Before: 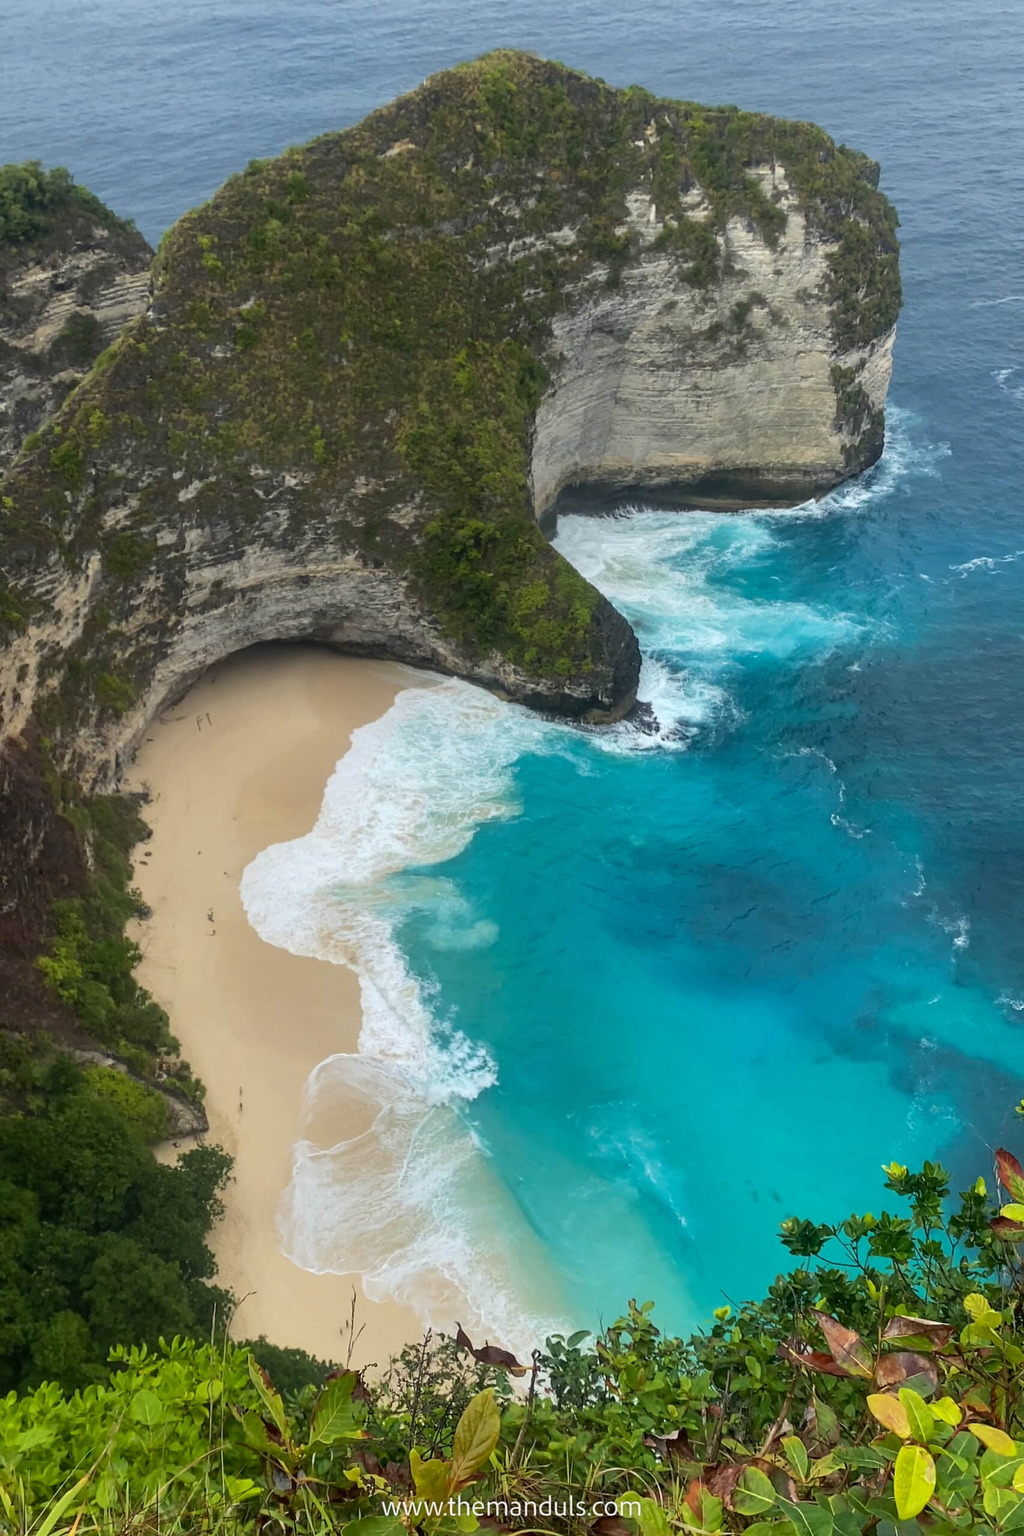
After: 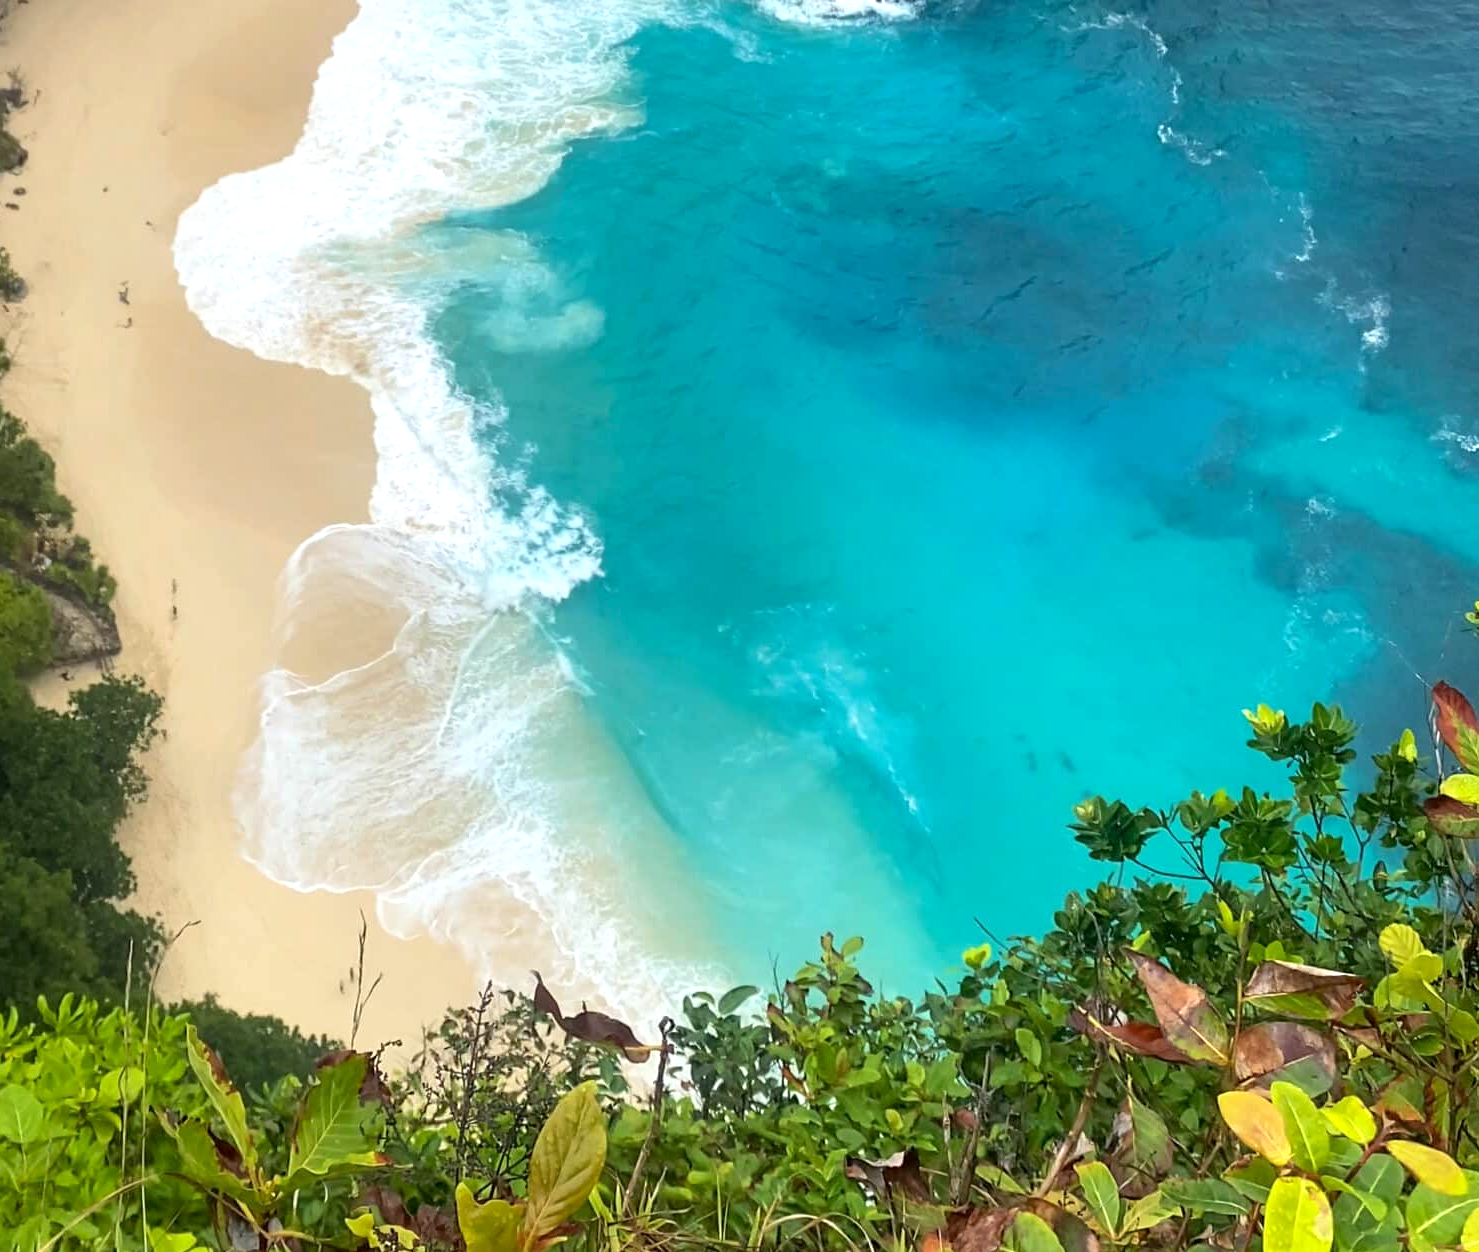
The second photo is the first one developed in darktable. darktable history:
exposure: black level correction 0.001, exposure 0.5 EV, compensate exposure bias true, compensate highlight preservation false
crop and rotate: left 13.306%, top 48.129%, bottom 2.928%
rotate and perspective: automatic cropping off
